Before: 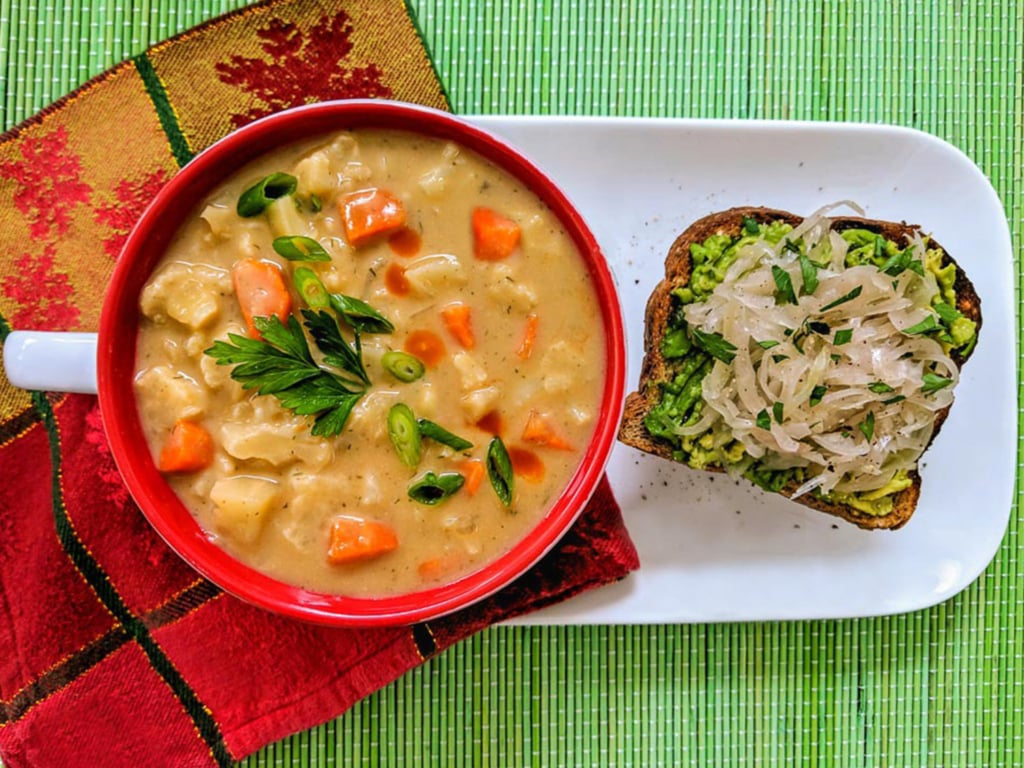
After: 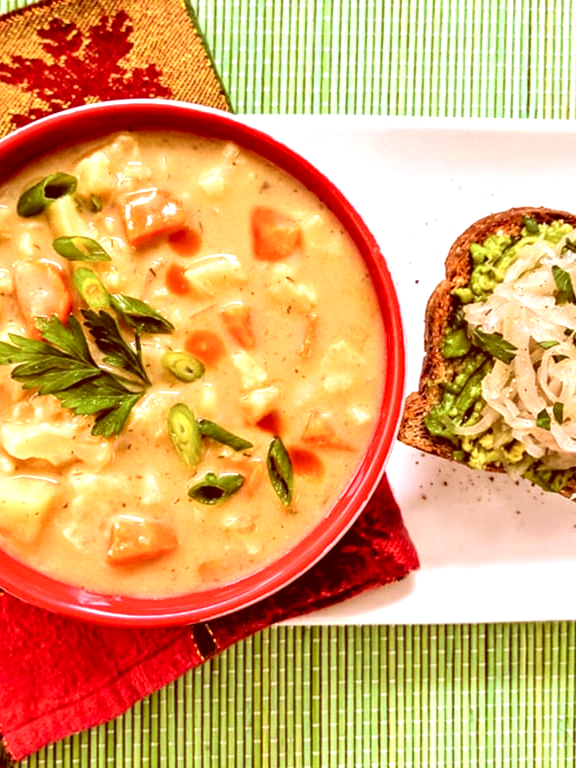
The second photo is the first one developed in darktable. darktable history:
crop: left 21.496%, right 22.254%
exposure: black level correction 0, exposure 1 EV, compensate exposure bias true, compensate highlight preservation false
tone equalizer: on, module defaults
color correction: highlights a* 9.03, highlights b* 8.71, shadows a* 40, shadows b* 40, saturation 0.8
